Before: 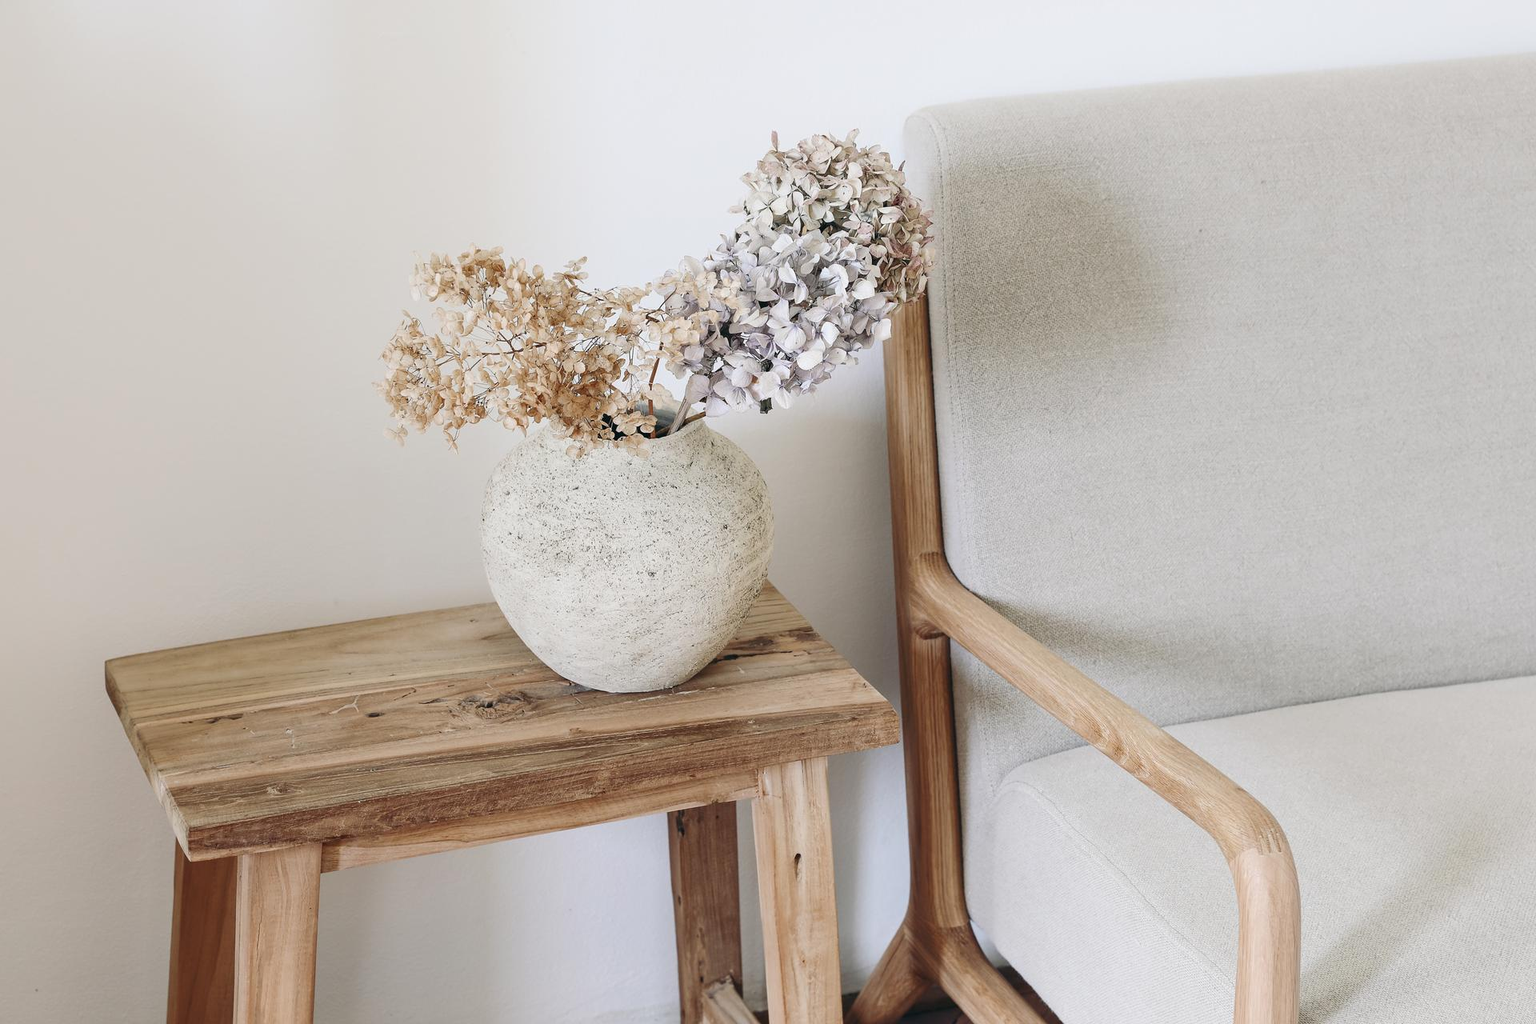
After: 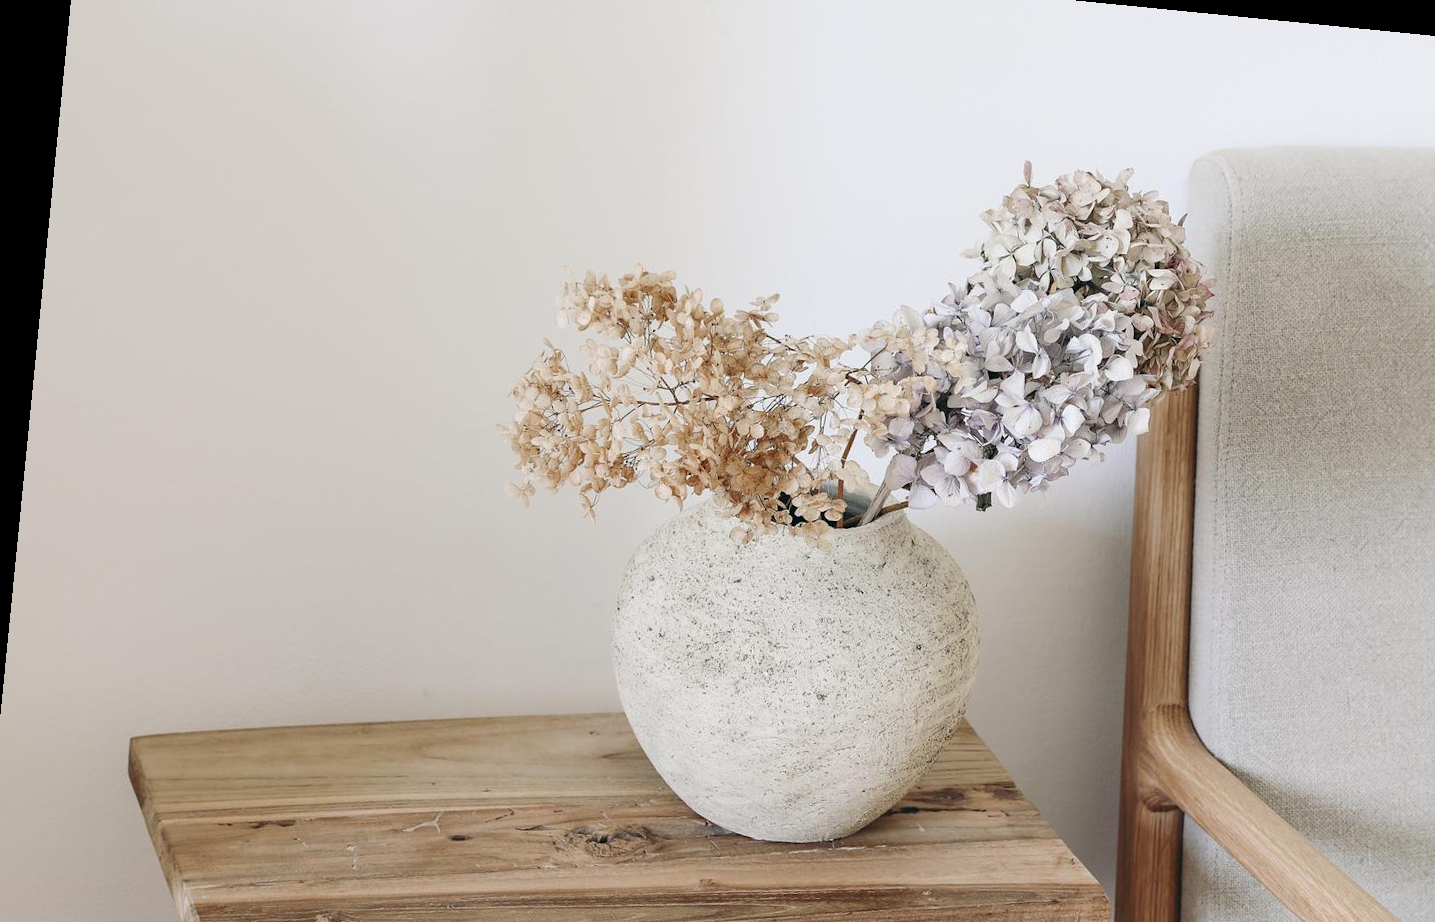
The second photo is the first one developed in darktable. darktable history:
crop and rotate: angle -5.64°, left 2.194%, top 6.717%, right 27.306%, bottom 30.202%
